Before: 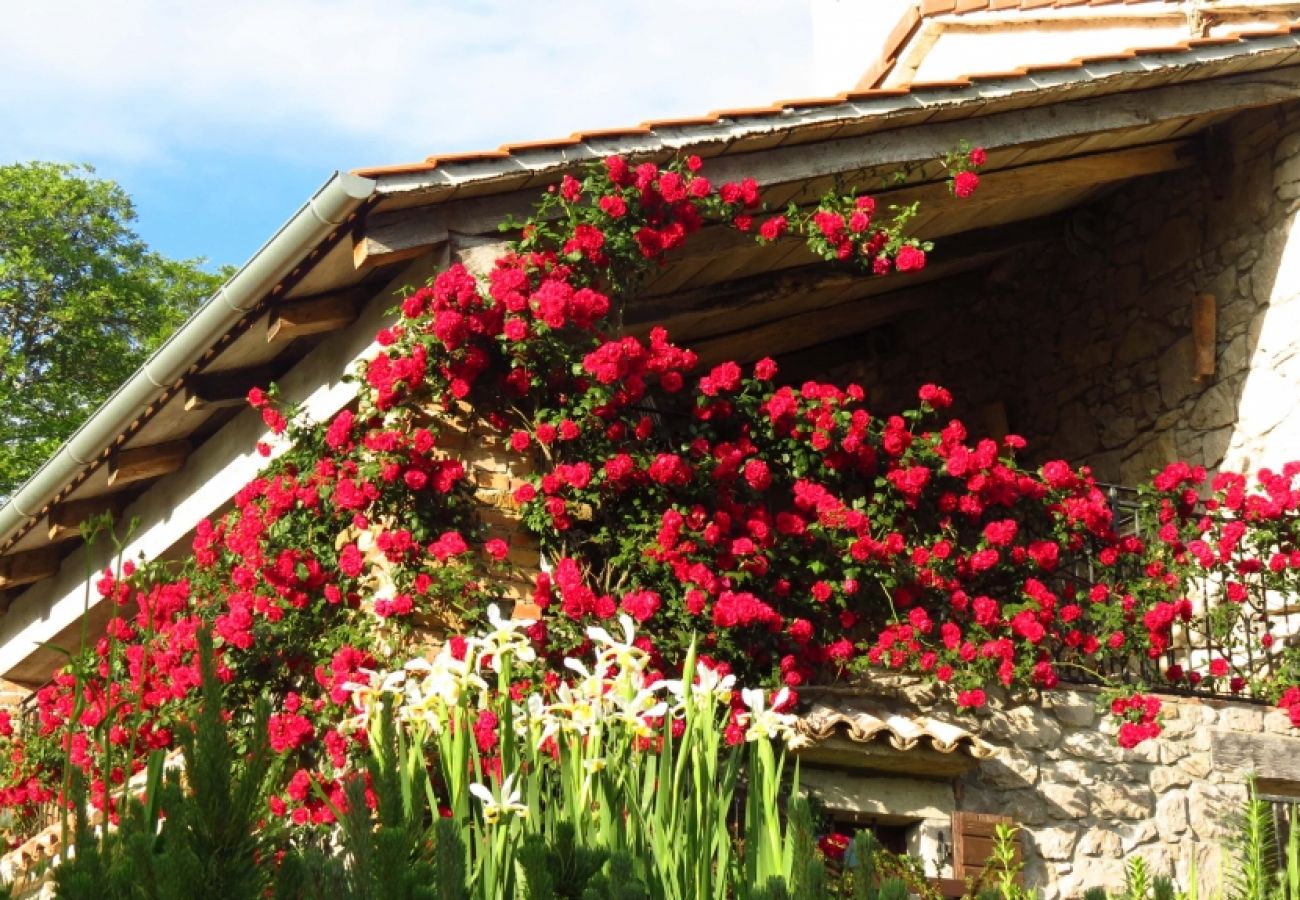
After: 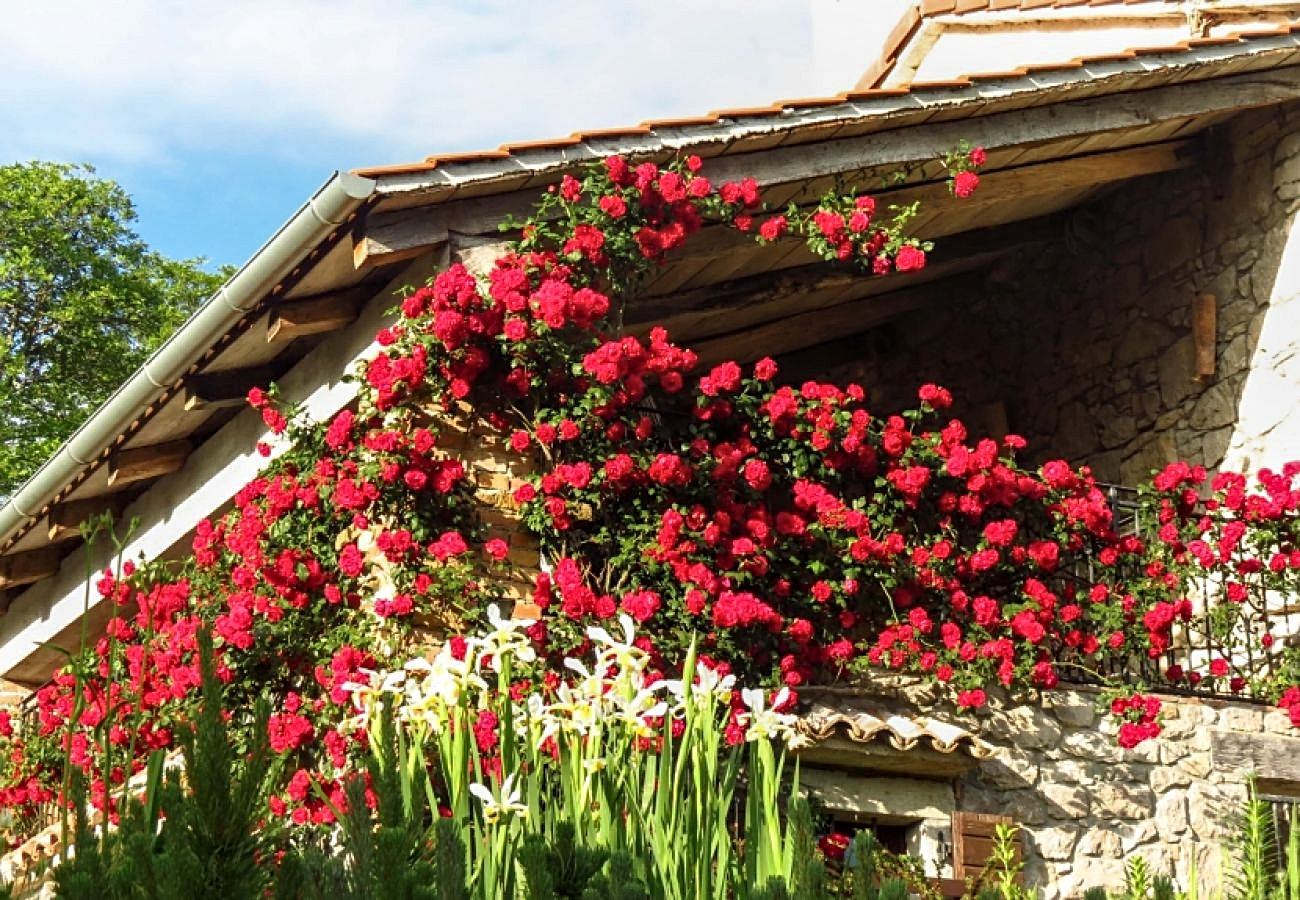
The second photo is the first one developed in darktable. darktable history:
sharpen: on, module defaults
local contrast: highlights 28%, detail 130%
